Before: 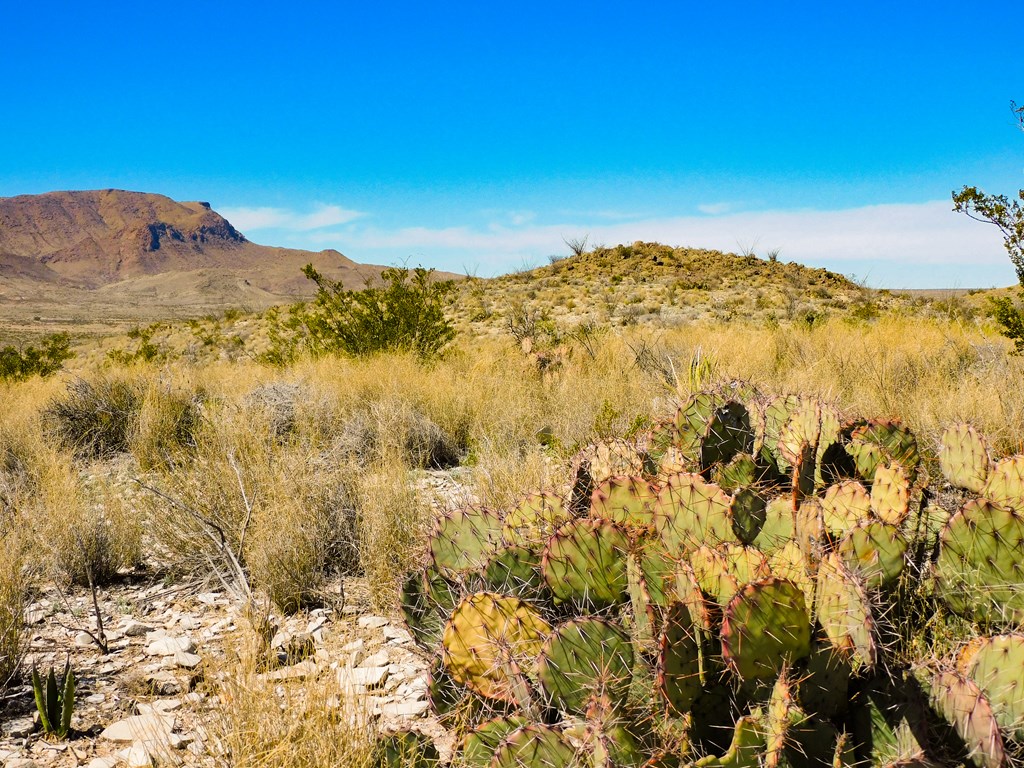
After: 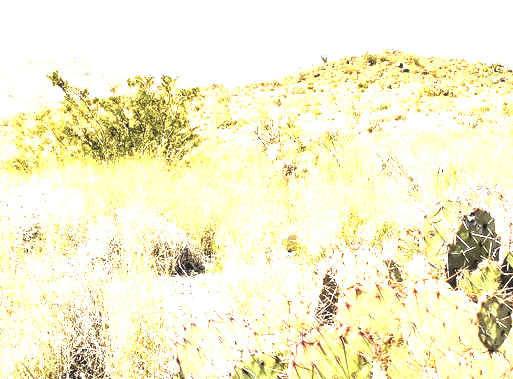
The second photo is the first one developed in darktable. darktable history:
levels: levels [0.062, 0.494, 0.925]
contrast brightness saturation: contrast 0.101, saturation -0.362
exposure: black level correction 0, exposure 1.297 EV, compensate exposure bias true, compensate highlight preservation false
color correction: highlights b* 0.011, saturation 1.14
local contrast: detail 130%
crop: left 24.875%, top 25.201%, right 25.016%, bottom 25.345%
color zones: curves: ch0 [(0.27, 0.396) (0.563, 0.504) (0.75, 0.5) (0.787, 0.307)], mix -63.64%
tone equalizer: -8 EV -1.05 EV, -7 EV -1.04 EV, -6 EV -0.861 EV, -5 EV -0.604 EV, -3 EV 0.609 EV, -2 EV 0.878 EV, -1 EV 0.999 EV, +0 EV 1.08 EV
